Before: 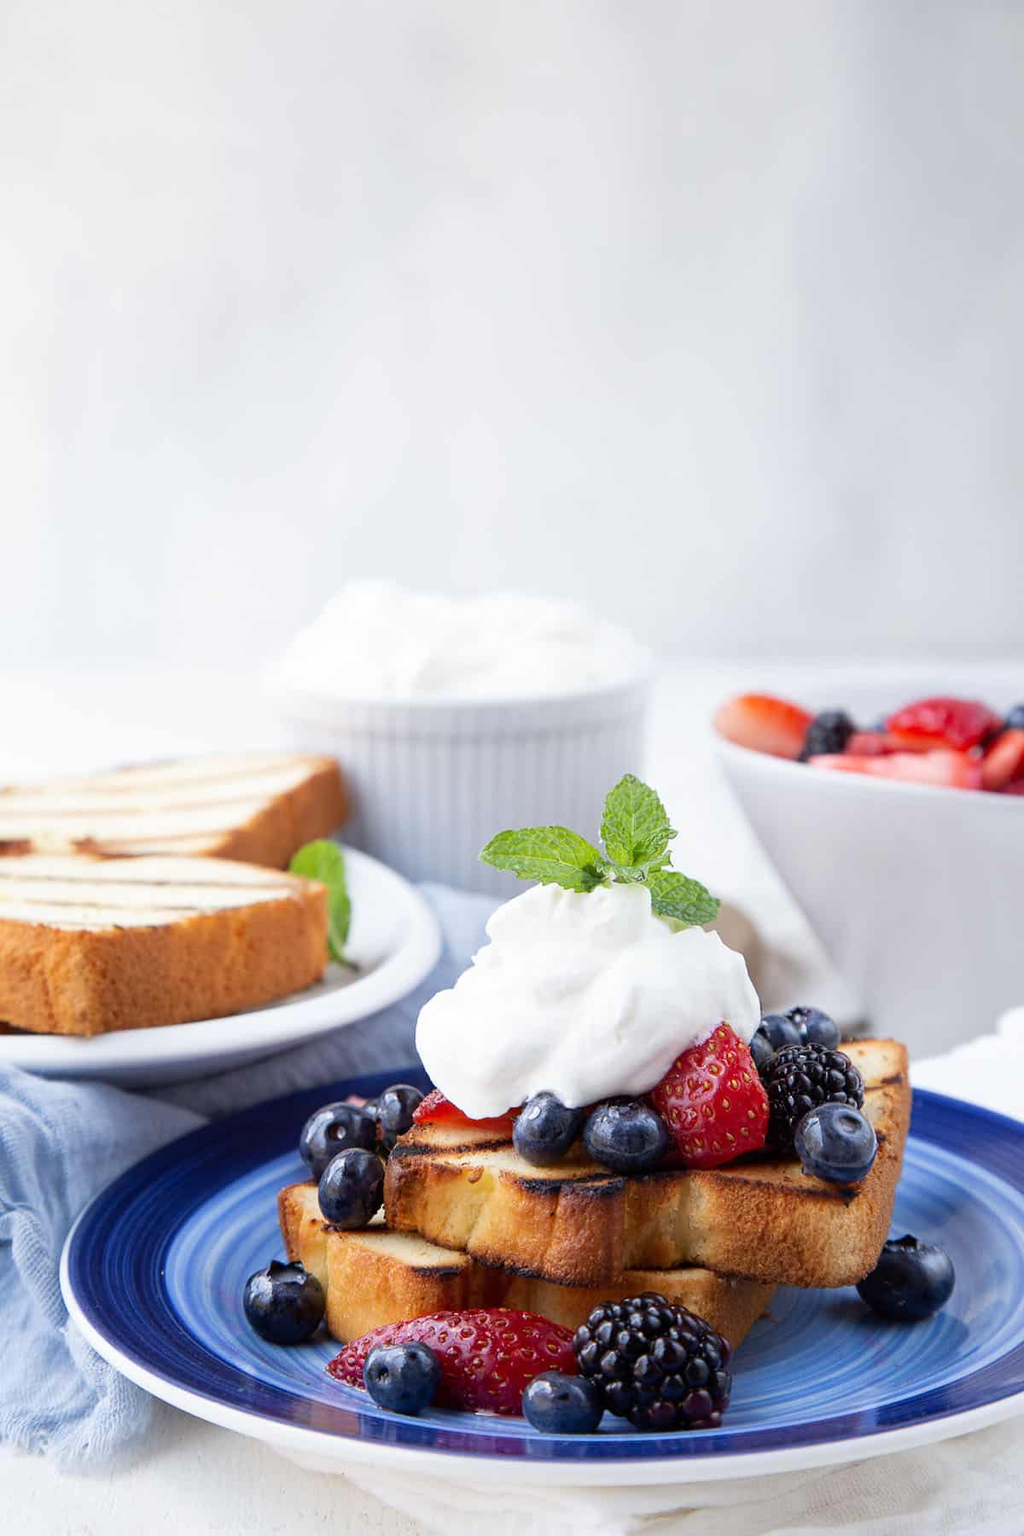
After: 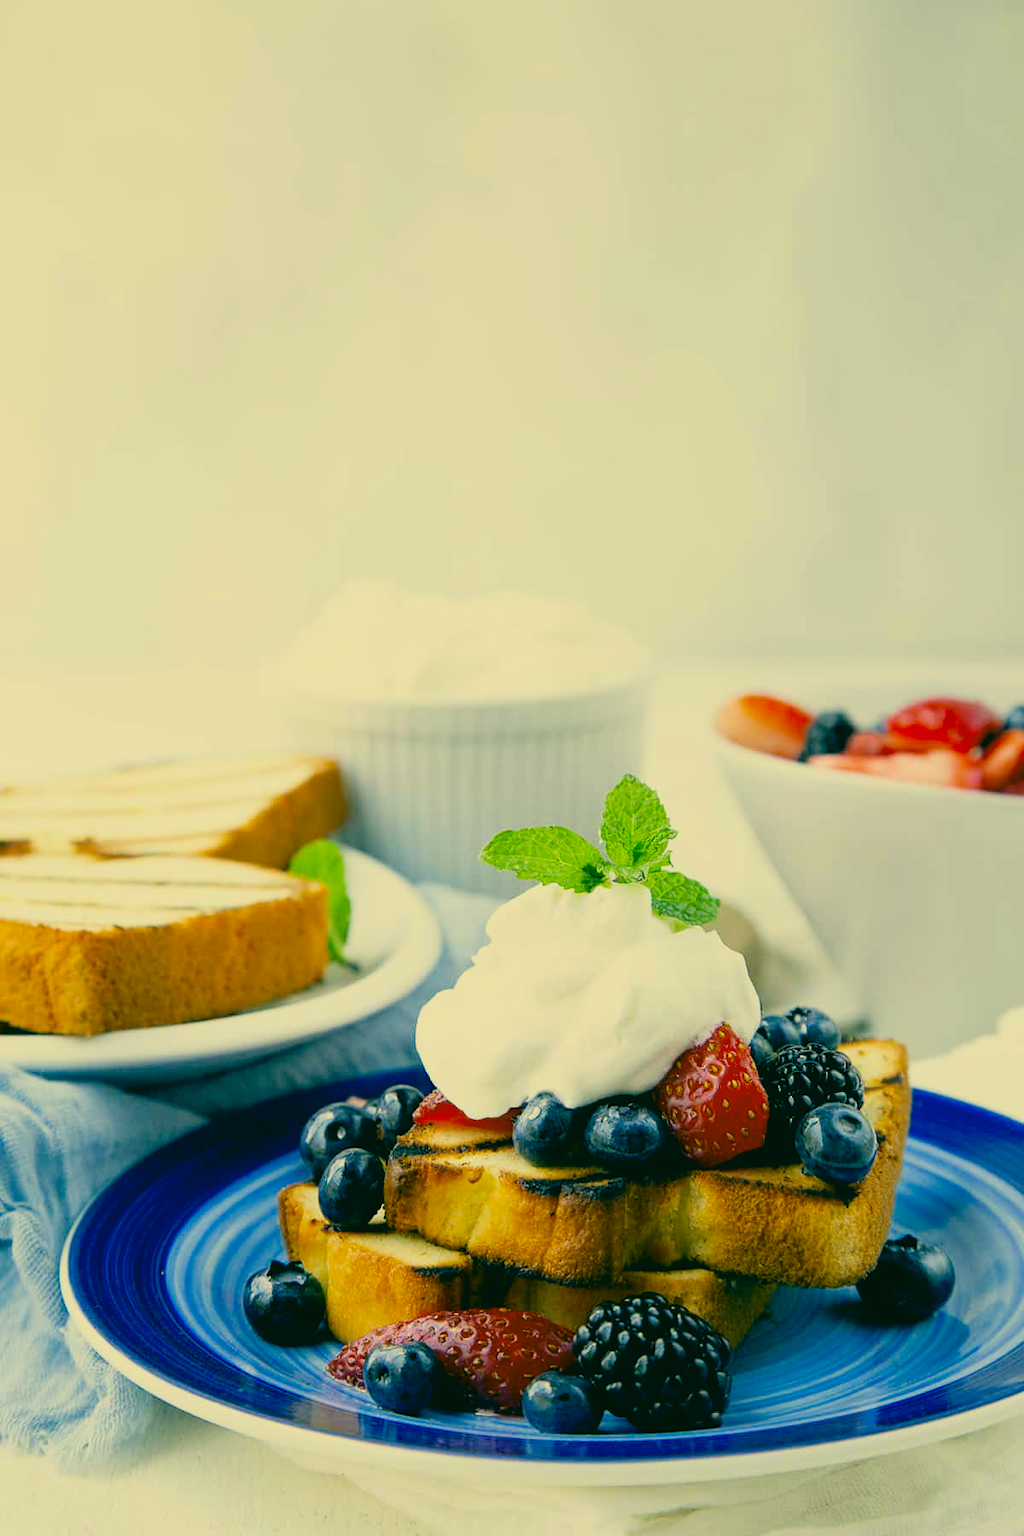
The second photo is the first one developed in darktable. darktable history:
filmic rgb: black relative exposure -7.75 EV, white relative exposure 4.4 EV, threshold 3 EV, target black luminance 0%, hardness 3.76, latitude 50.51%, contrast 1.074, highlights saturation mix 10%, shadows ↔ highlights balance -0.22%, color science v4 (2020), enable highlight reconstruction true
color correction: highlights a* 1.83, highlights b* 34.02, shadows a* -36.68, shadows b* -5.48
